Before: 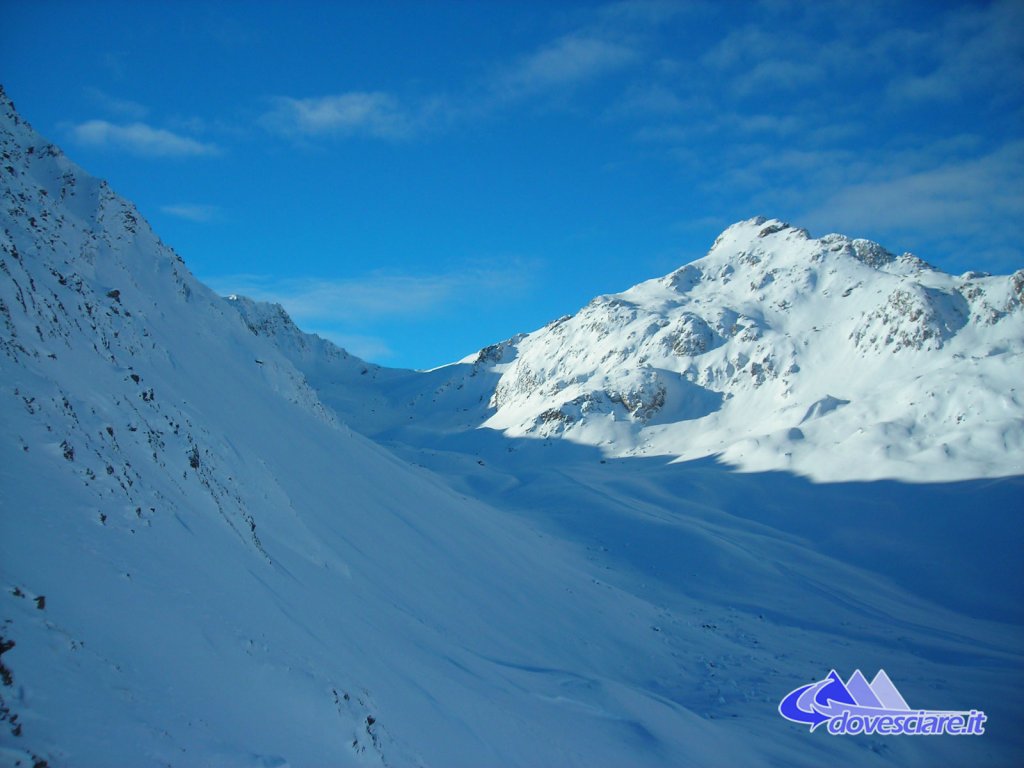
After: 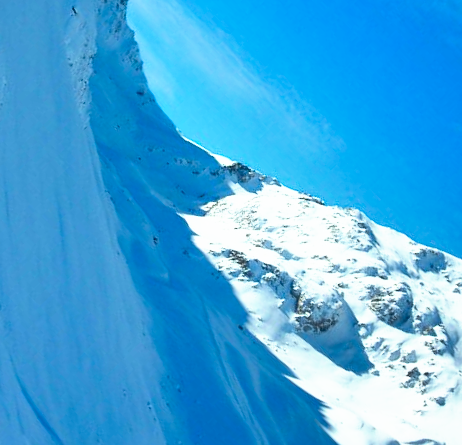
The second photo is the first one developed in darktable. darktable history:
shadows and highlights: highlights color adjustment 0.358%, low approximation 0.01, soften with gaussian
crop and rotate: angle -46.11°, top 16.693%, right 0.835%, bottom 11.671%
tone curve: curves: ch0 [(0, 0) (0.003, 0.002) (0.011, 0.009) (0.025, 0.02) (0.044, 0.036) (0.069, 0.057) (0.1, 0.081) (0.136, 0.115) (0.177, 0.153) (0.224, 0.202) (0.277, 0.264) (0.335, 0.333) (0.399, 0.409) (0.468, 0.491) (0.543, 0.58) (0.623, 0.675) (0.709, 0.777) (0.801, 0.88) (0.898, 0.98) (1, 1)], preserve colors none
contrast brightness saturation: contrast 0.196, brightness 0.159, saturation 0.215
